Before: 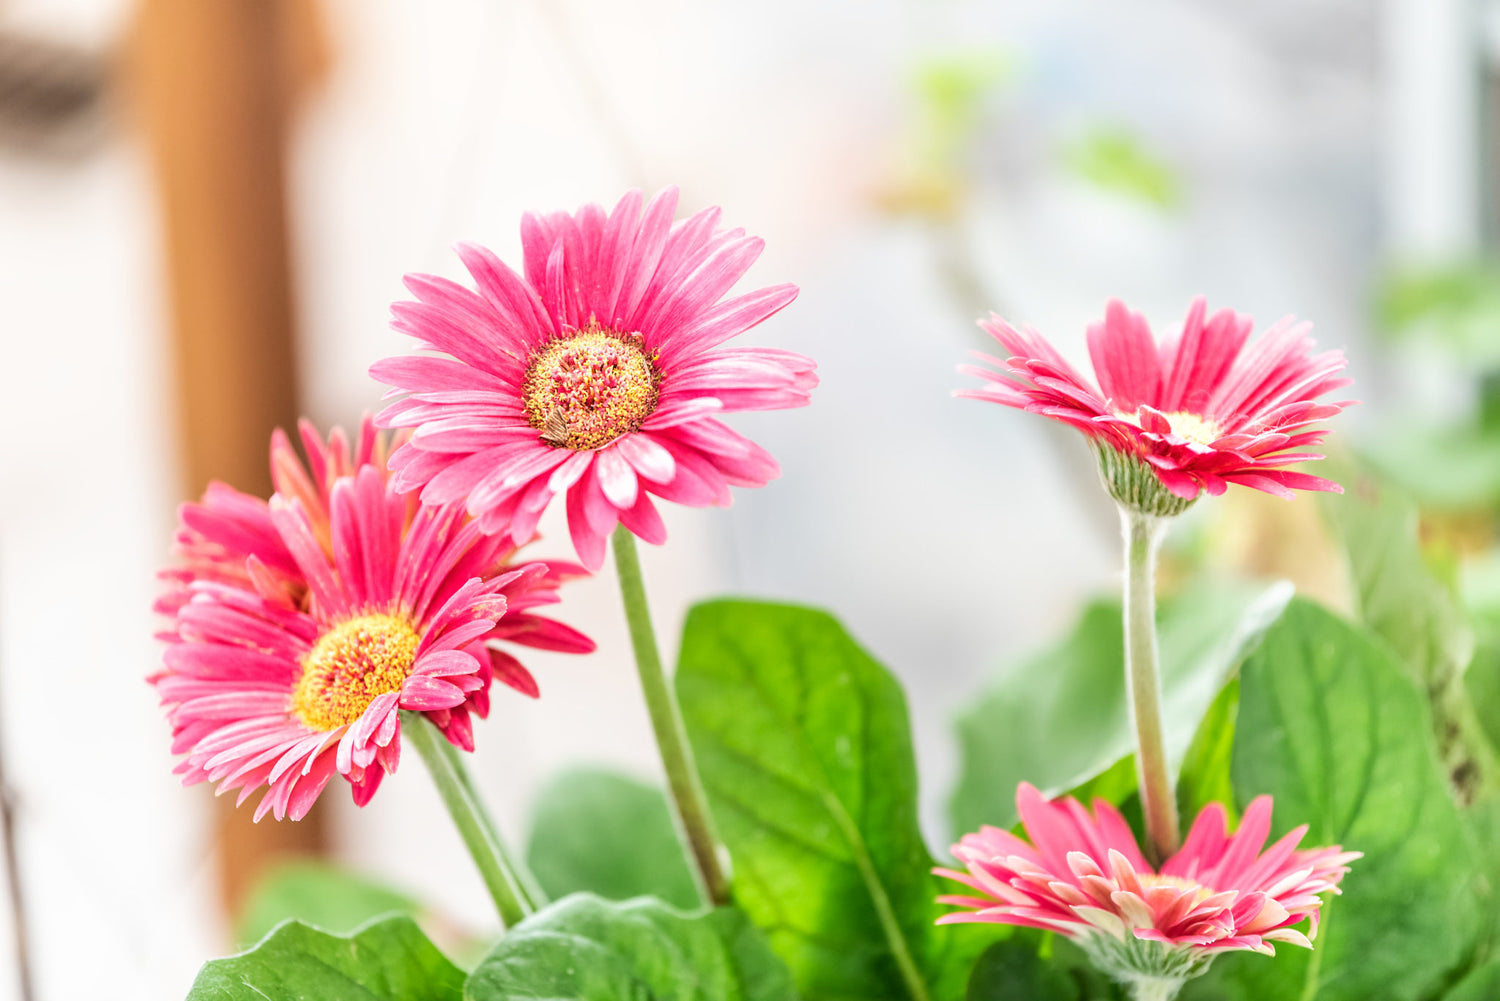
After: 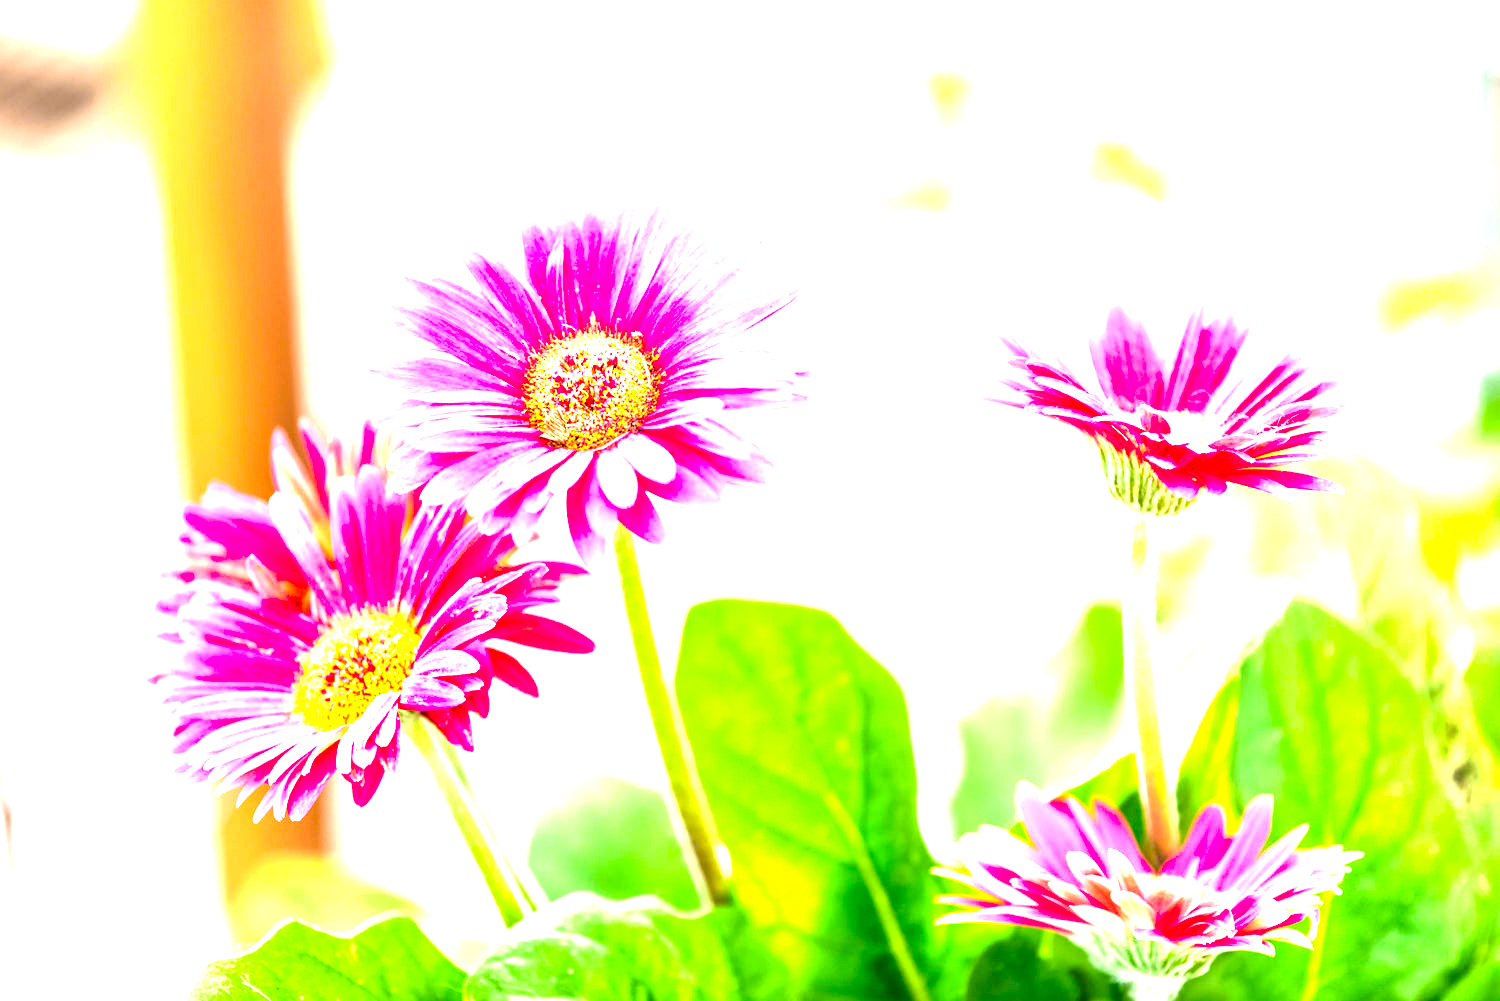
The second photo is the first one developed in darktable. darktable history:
color balance rgb: power › luminance -7.785%, power › chroma 1.102%, power › hue 217.09°, perceptual saturation grading › global saturation 37.118%, perceptual saturation grading › shadows 35.461%
exposure: black level correction 0.001, exposure 1.735 EV, compensate exposure bias true, compensate highlight preservation false
